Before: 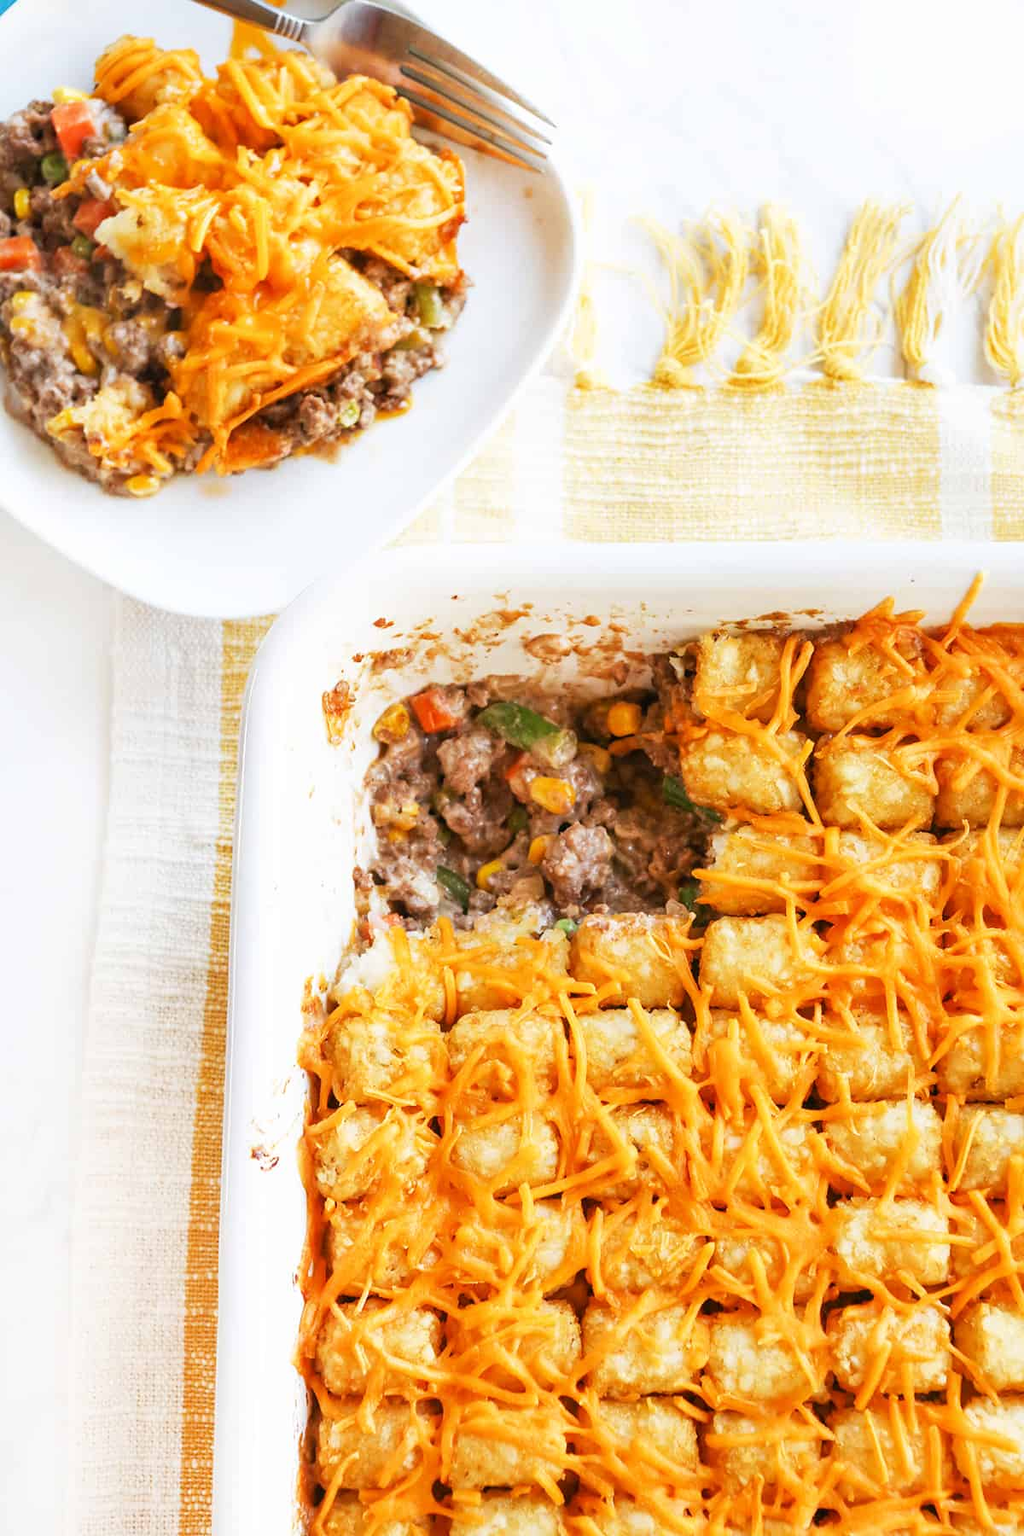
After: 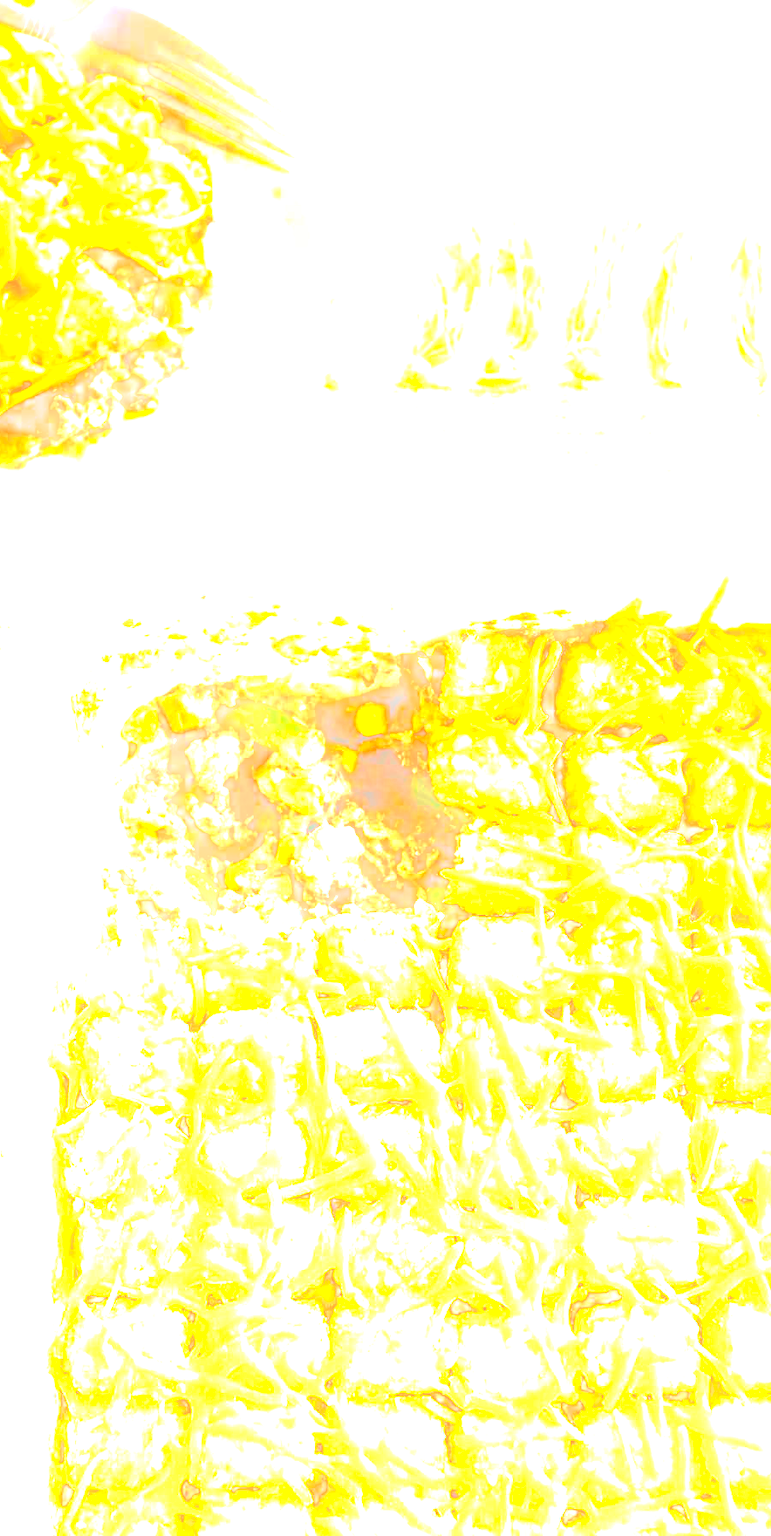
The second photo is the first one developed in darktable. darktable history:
exposure: exposure 0.95 EV, compensate highlight preservation false
crop and rotate: left 24.6%
graduated density: density -3.9 EV
contrast brightness saturation: contrast 0.04, saturation 0.07
tone equalizer: -8 EV -0.75 EV, -7 EV -0.7 EV, -6 EV -0.6 EV, -5 EV -0.4 EV, -3 EV 0.4 EV, -2 EV 0.6 EV, -1 EV 0.7 EV, +0 EV 0.75 EV, edges refinement/feathering 500, mask exposure compensation -1.57 EV, preserve details no
color balance: contrast 8.5%, output saturation 105%
velvia: strength 15%
bloom: on, module defaults
